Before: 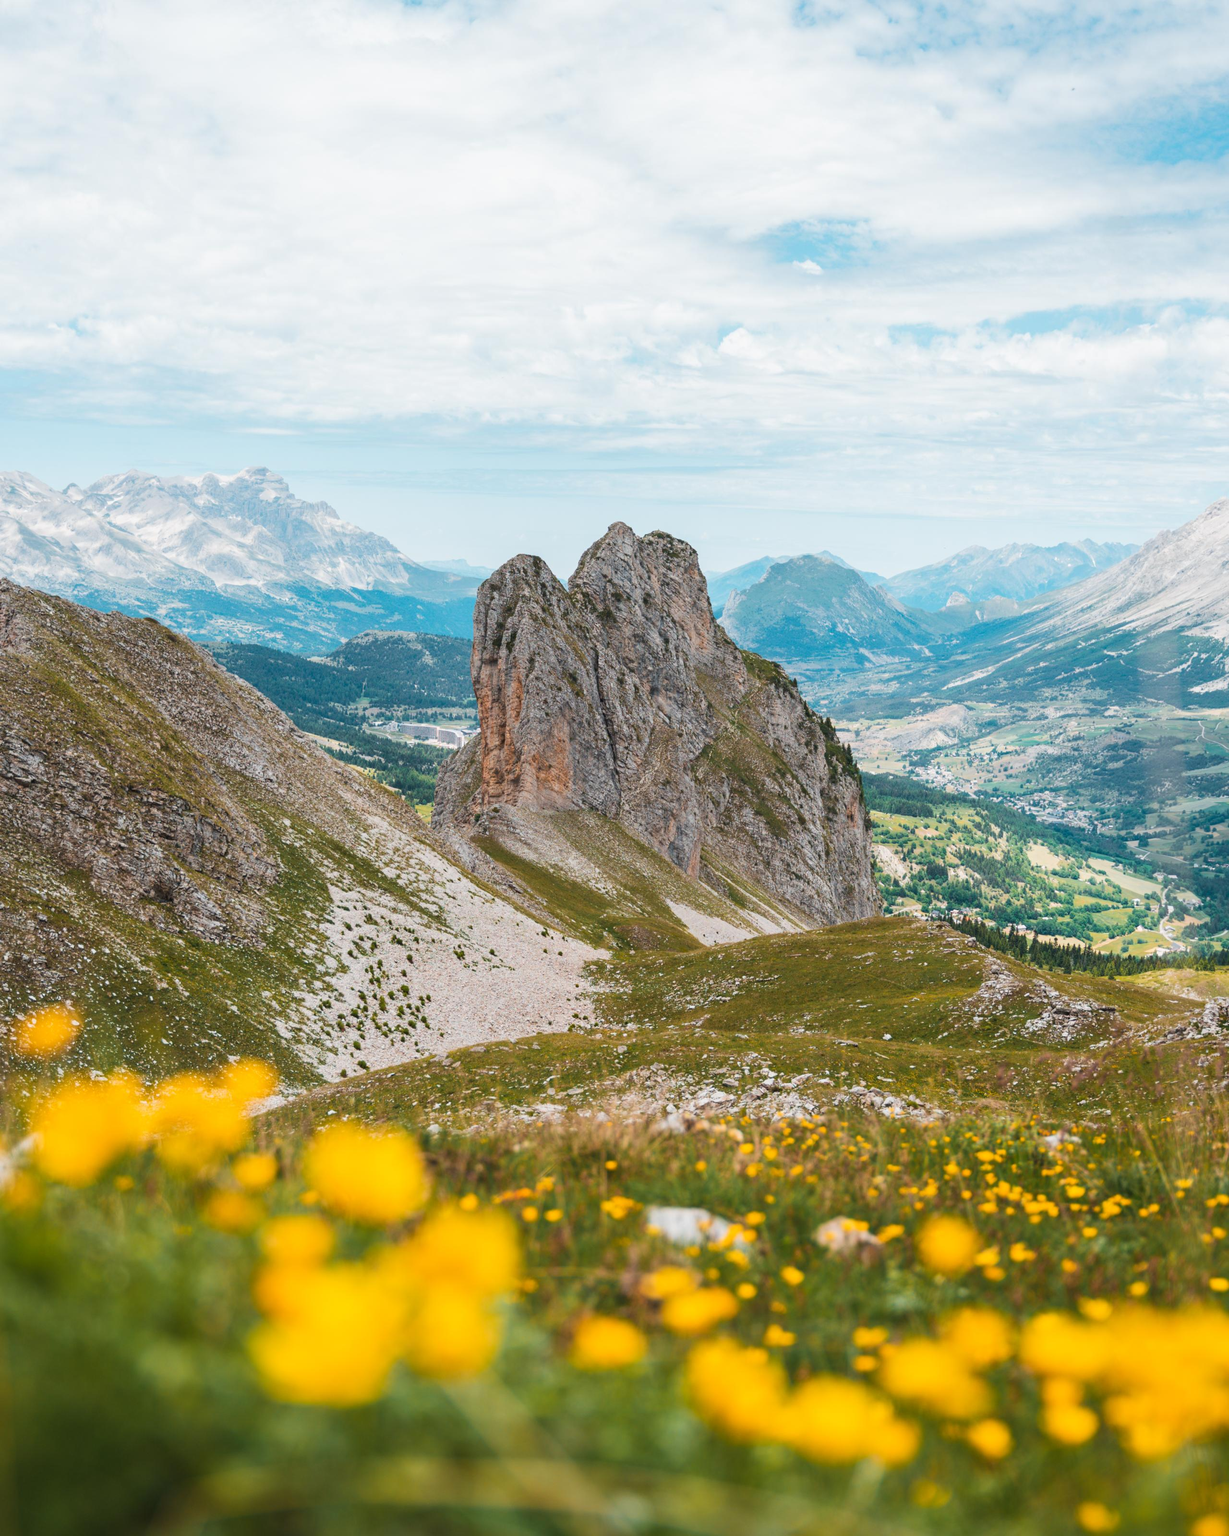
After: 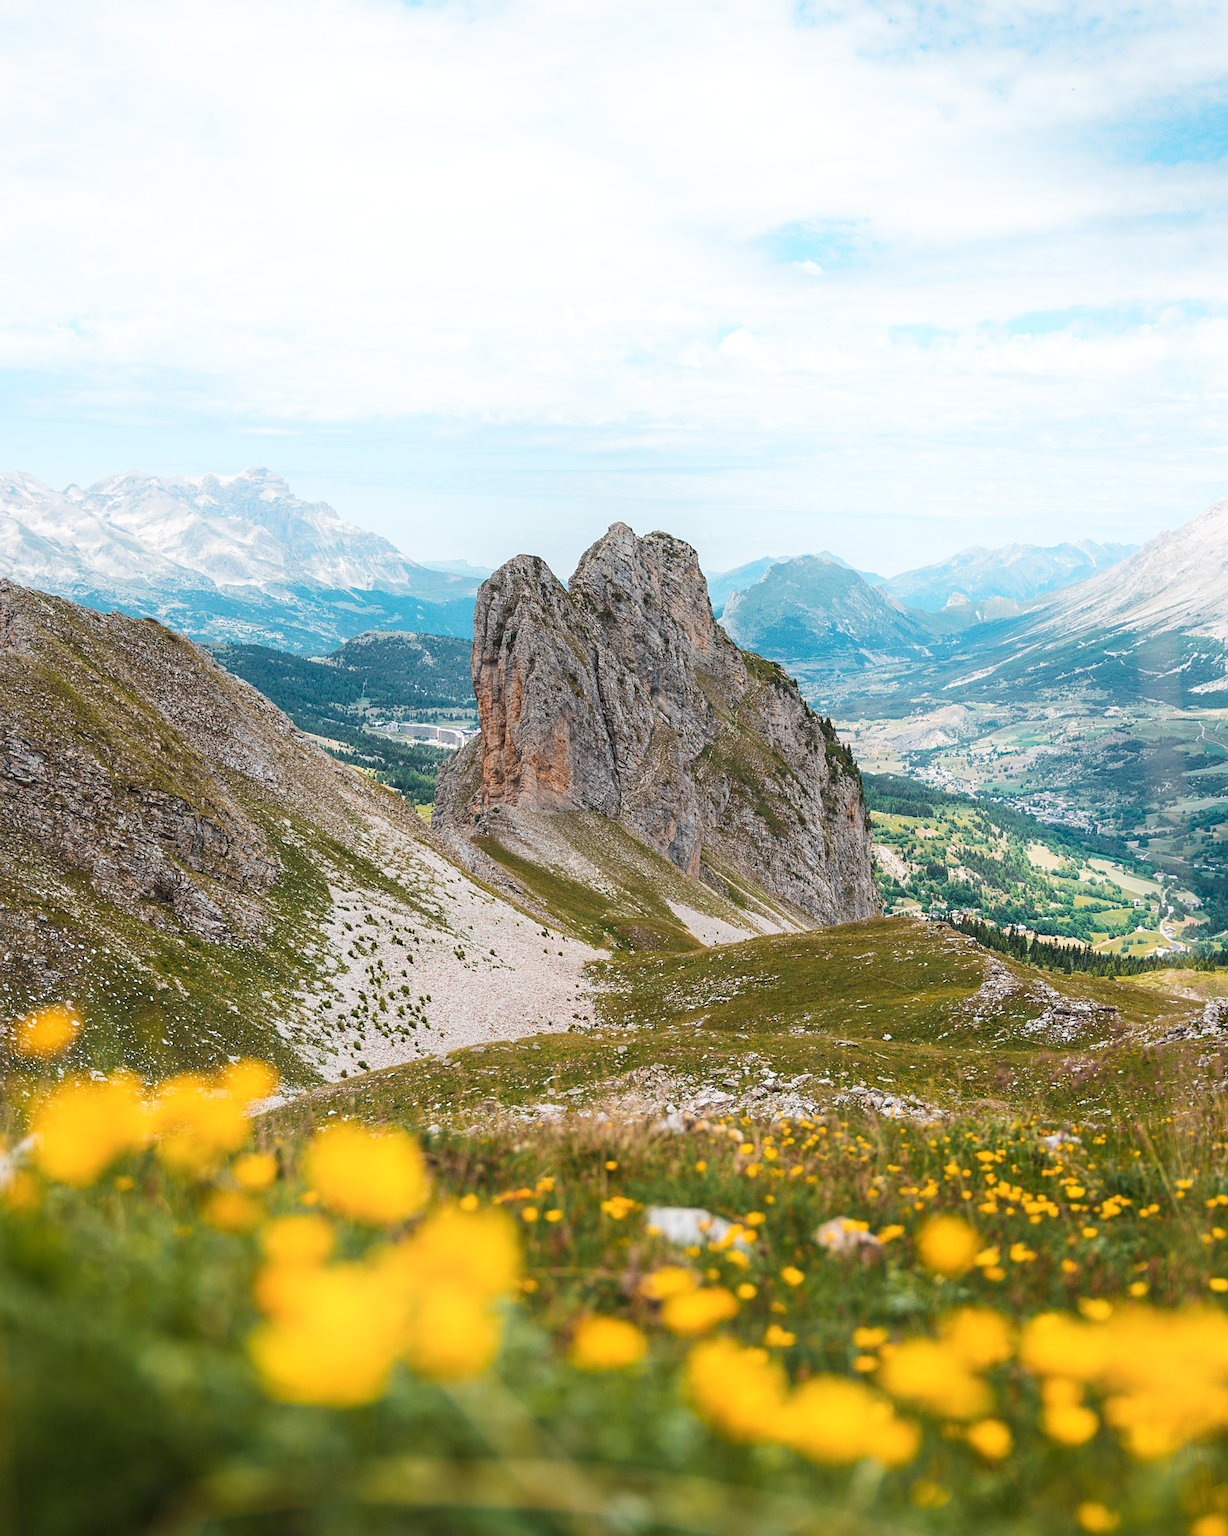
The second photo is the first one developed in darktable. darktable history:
shadows and highlights: shadows -25.87, highlights 49.42, soften with gaussian
sharpen: amount 0.493
local contrast: highlights 104%, shadows 98%, detail 120%, midtone range 0.2
